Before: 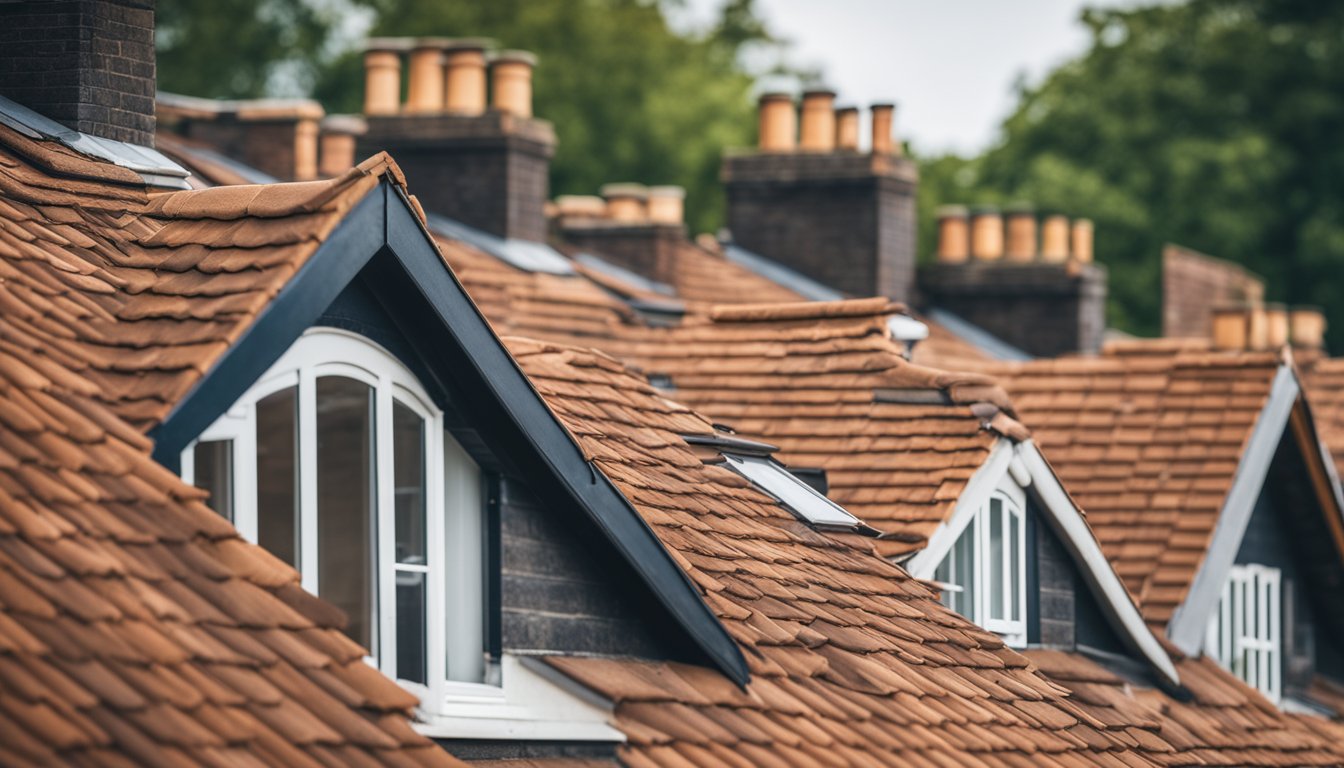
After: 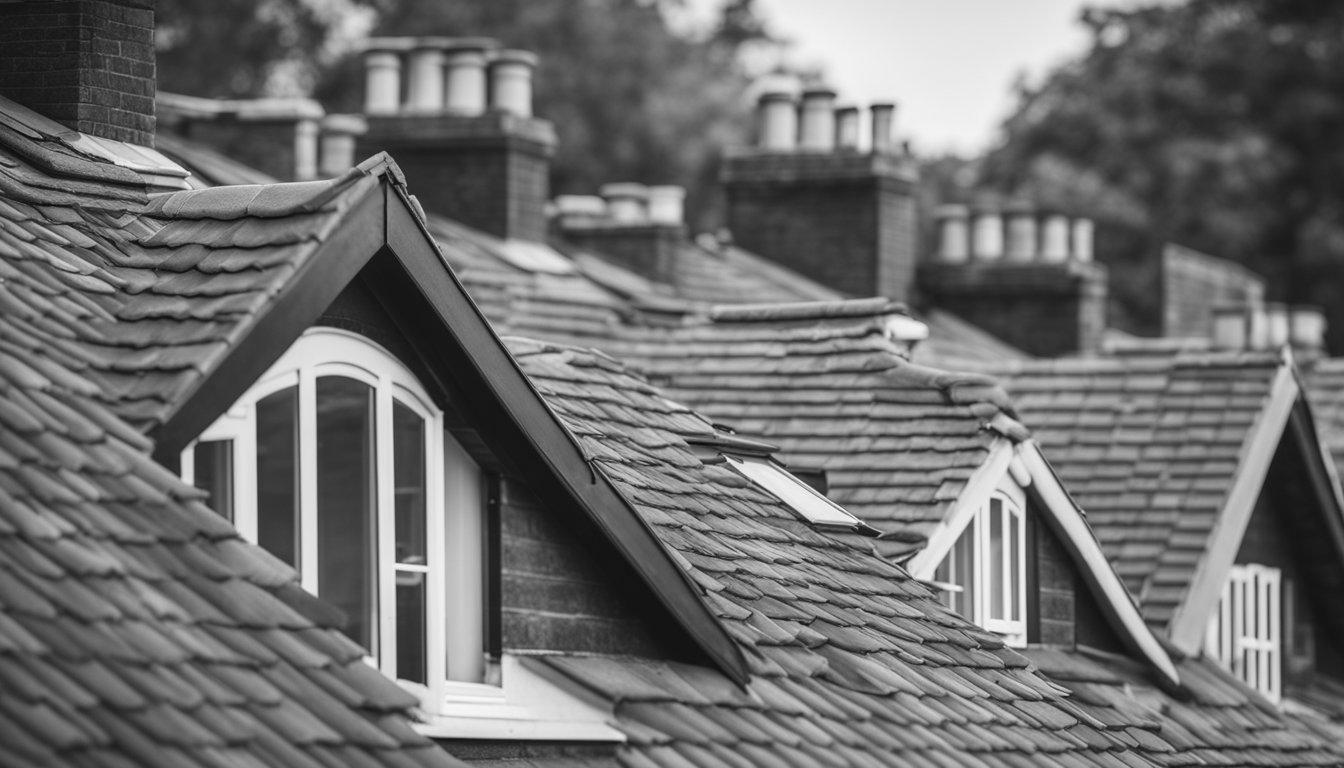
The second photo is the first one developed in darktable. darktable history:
monochrome: on, module defaults
color correction: highlights b* 3
